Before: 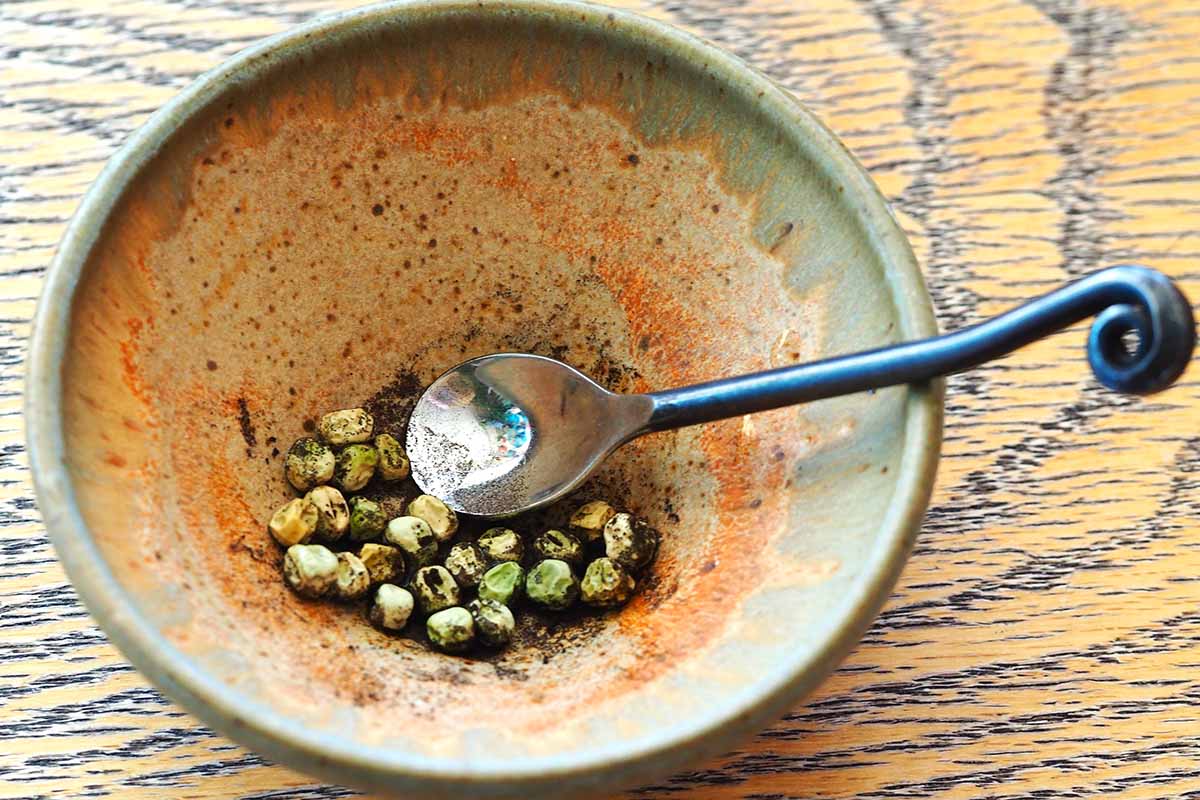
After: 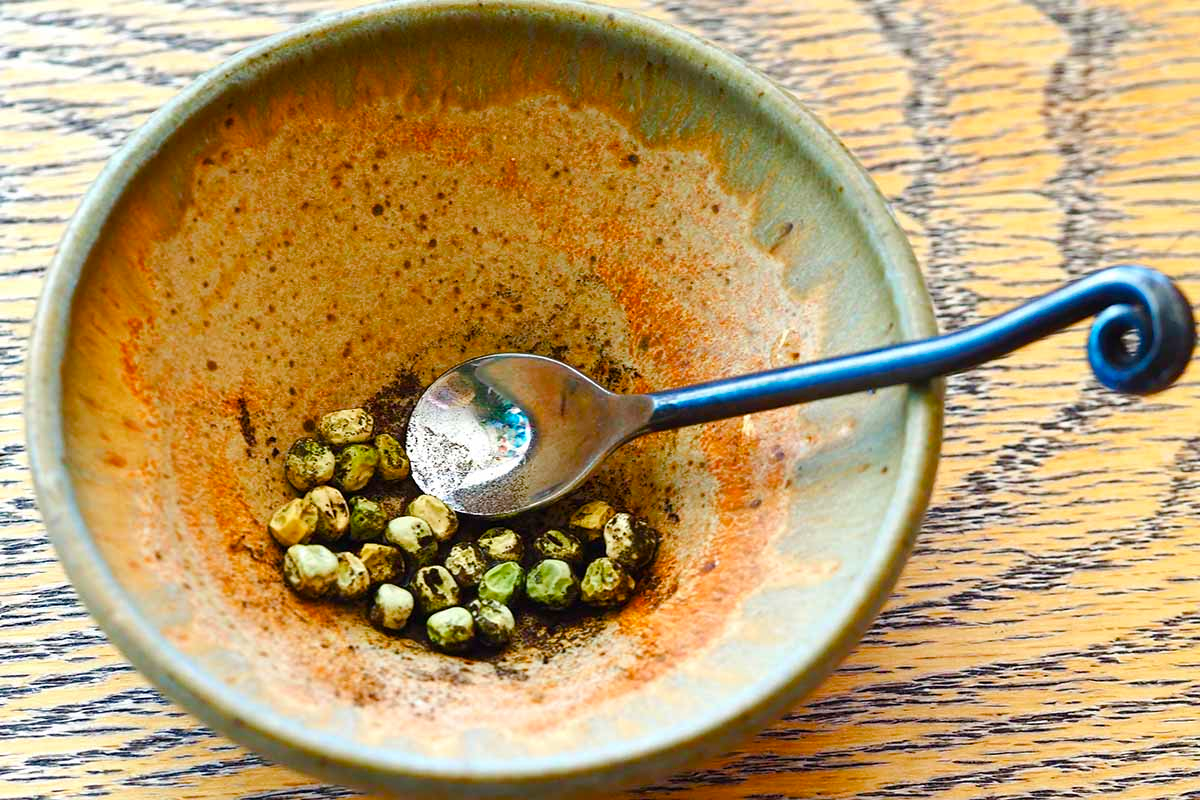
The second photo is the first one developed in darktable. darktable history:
color balance rgb: perceptual saturation grading › global saturation 26.121%, perceptual saturation grading › highlights -28.423%, perceptual saturation grading › mid-tones 15.914%, perceptual saturation grading › shadows 32.846%, global vibrance 23.032%
